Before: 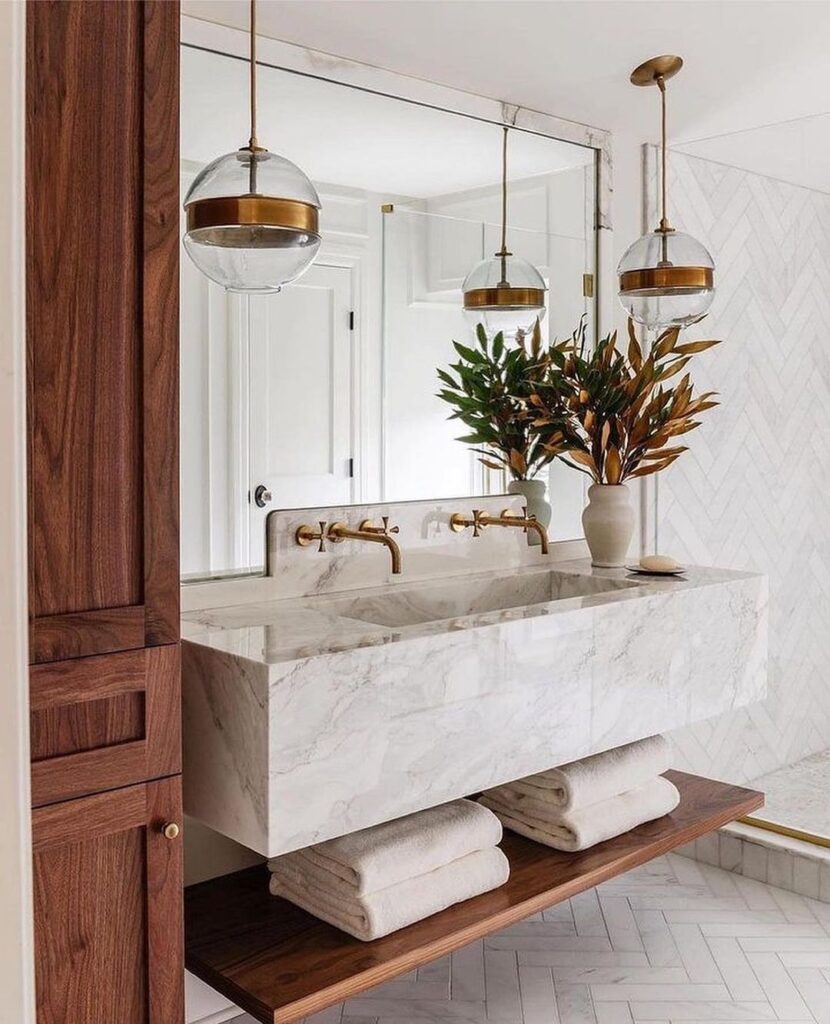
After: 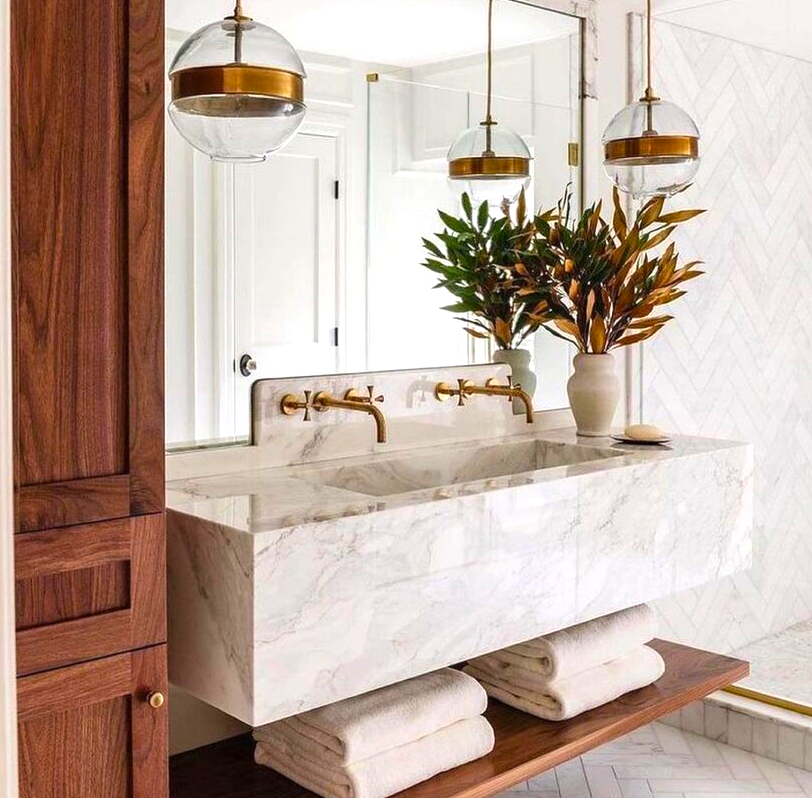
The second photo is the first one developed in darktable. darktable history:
exposure: exposure 0.375 EV, compensate highlight preservation false
crop and rotate: left 1.814%, top 12.818%, right 0.25%, bottom 9.225%
color balance rgb: global vibrance 42.74%
